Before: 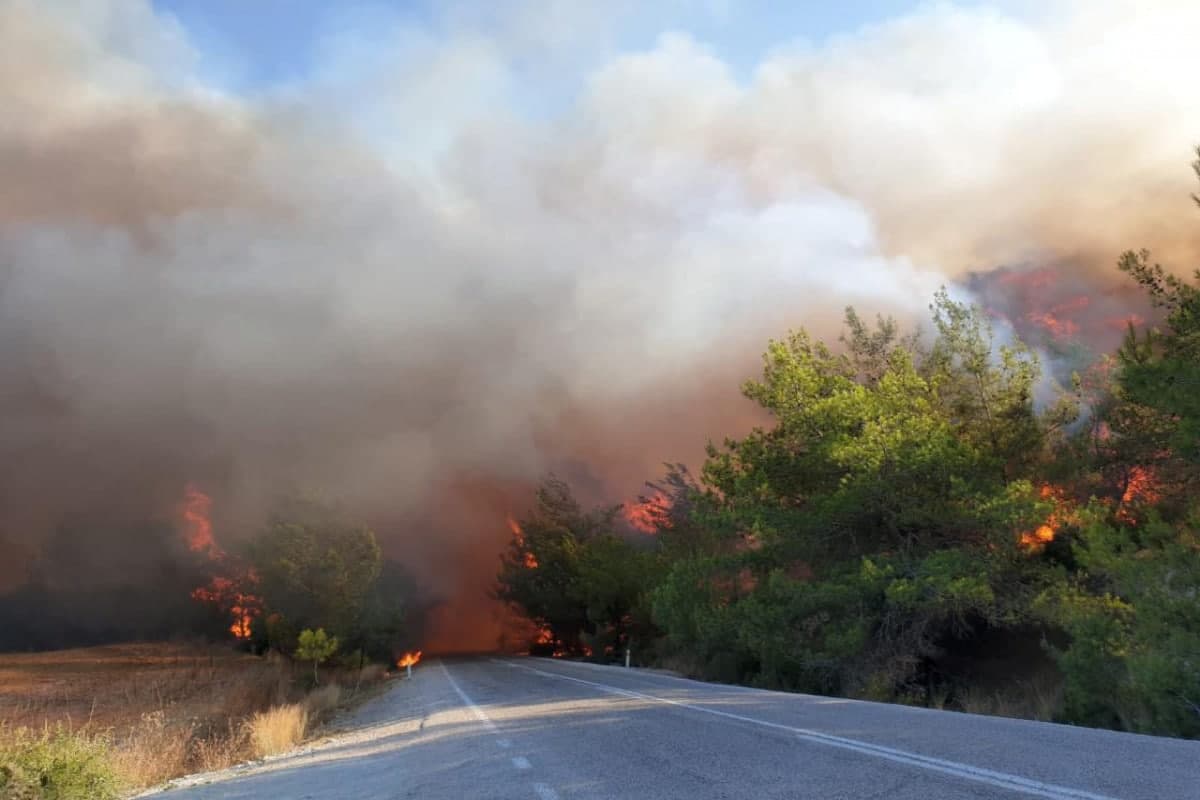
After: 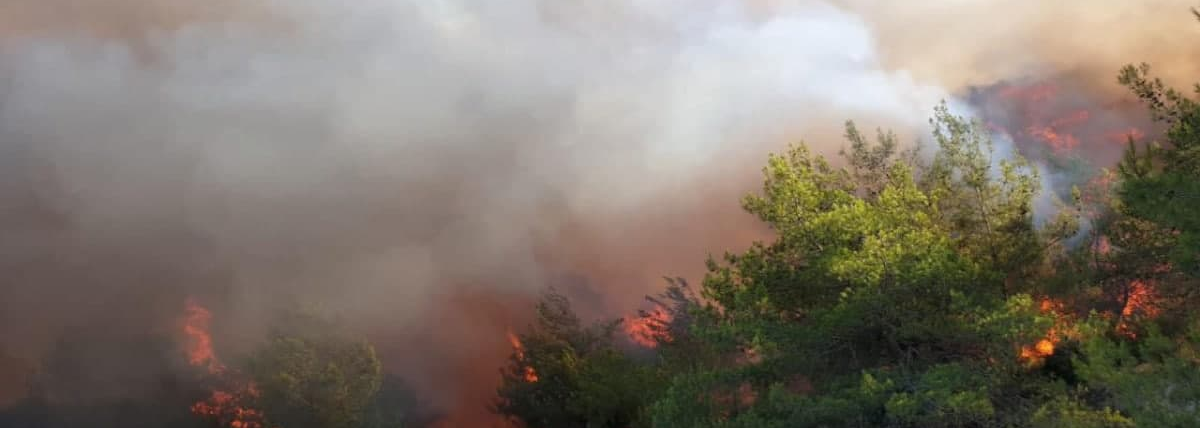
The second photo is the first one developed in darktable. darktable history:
crop and rotate: top 23.34%, bottom 23.158%
